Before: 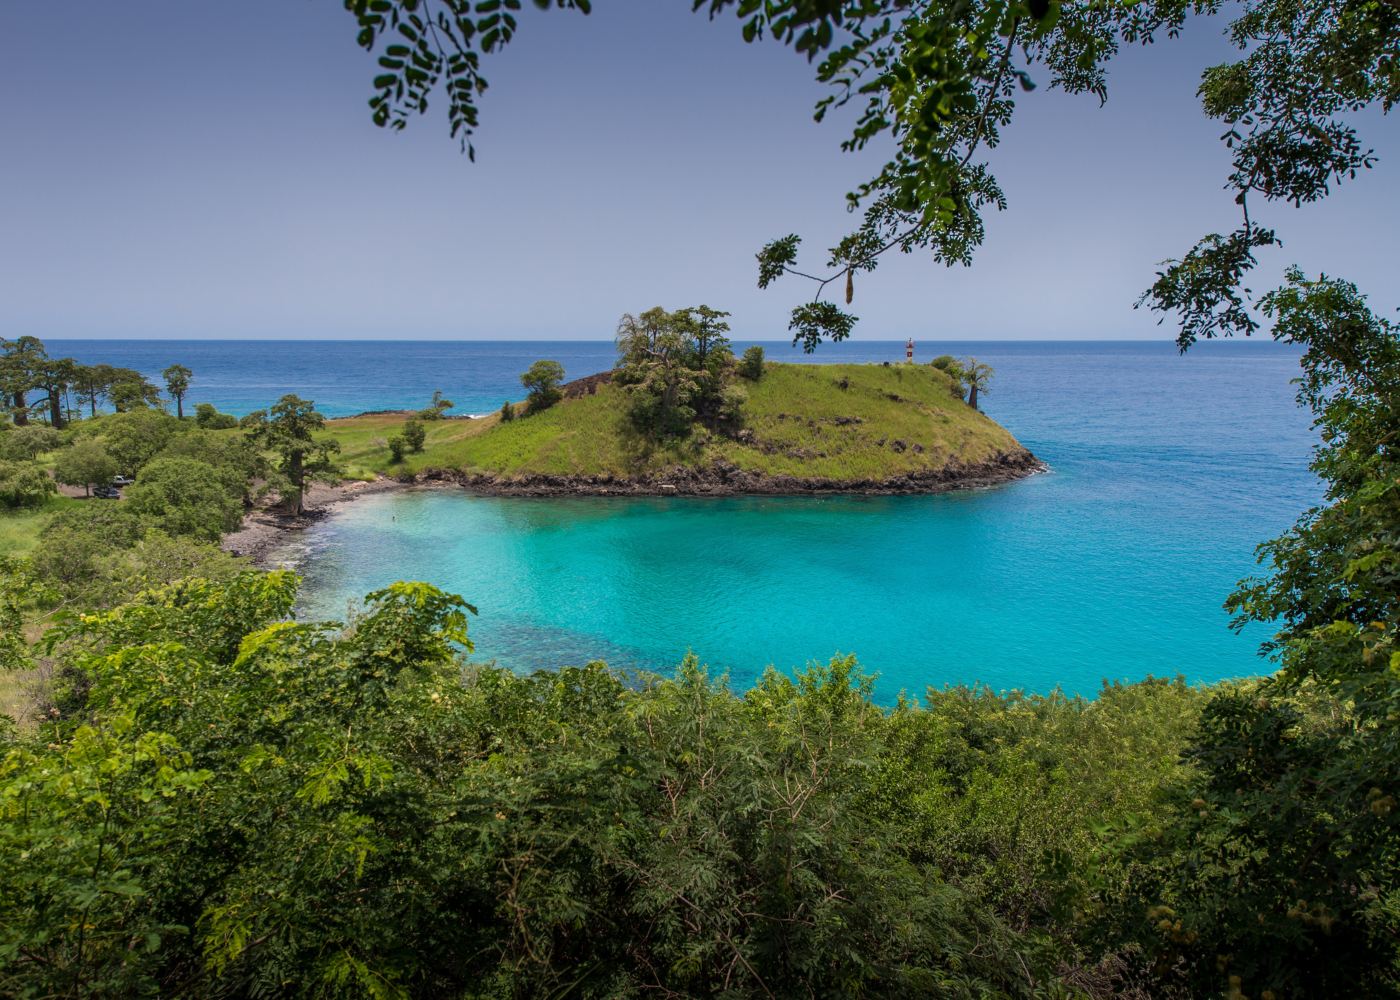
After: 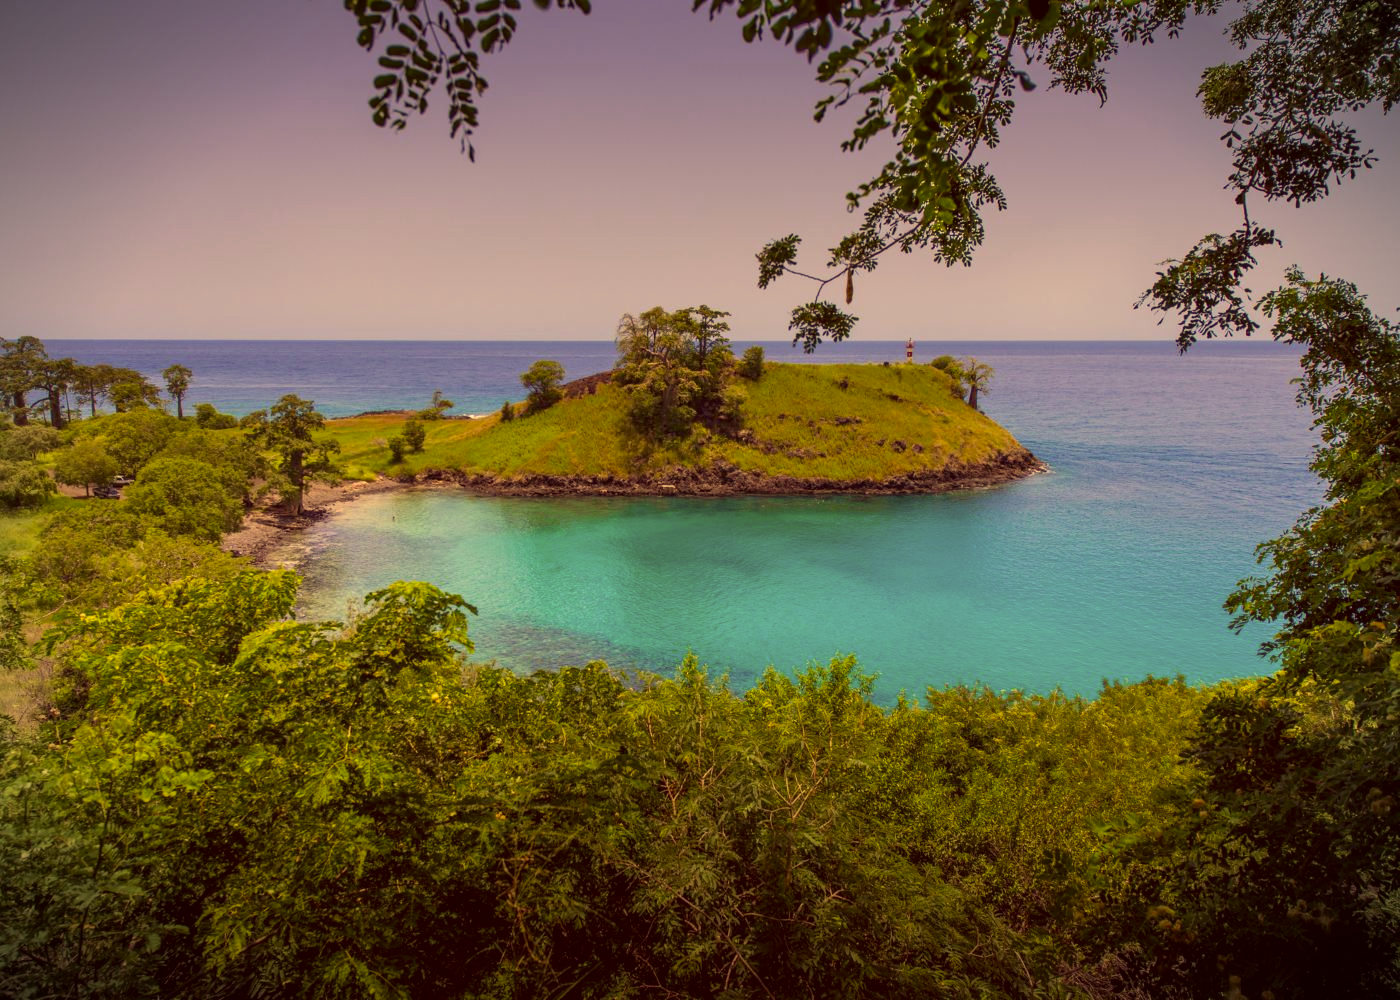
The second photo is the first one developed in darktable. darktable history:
contrast brightness saturation: contrast 0.038, saturation 0.165
vignetting: fall-off start 89.21%, fall-off radius 44.2%, width/height ratio 1.161
color correction: highlights a* 9.77, highlights b* 38.92, shadows a* 14.89, shadows b* 3.68
